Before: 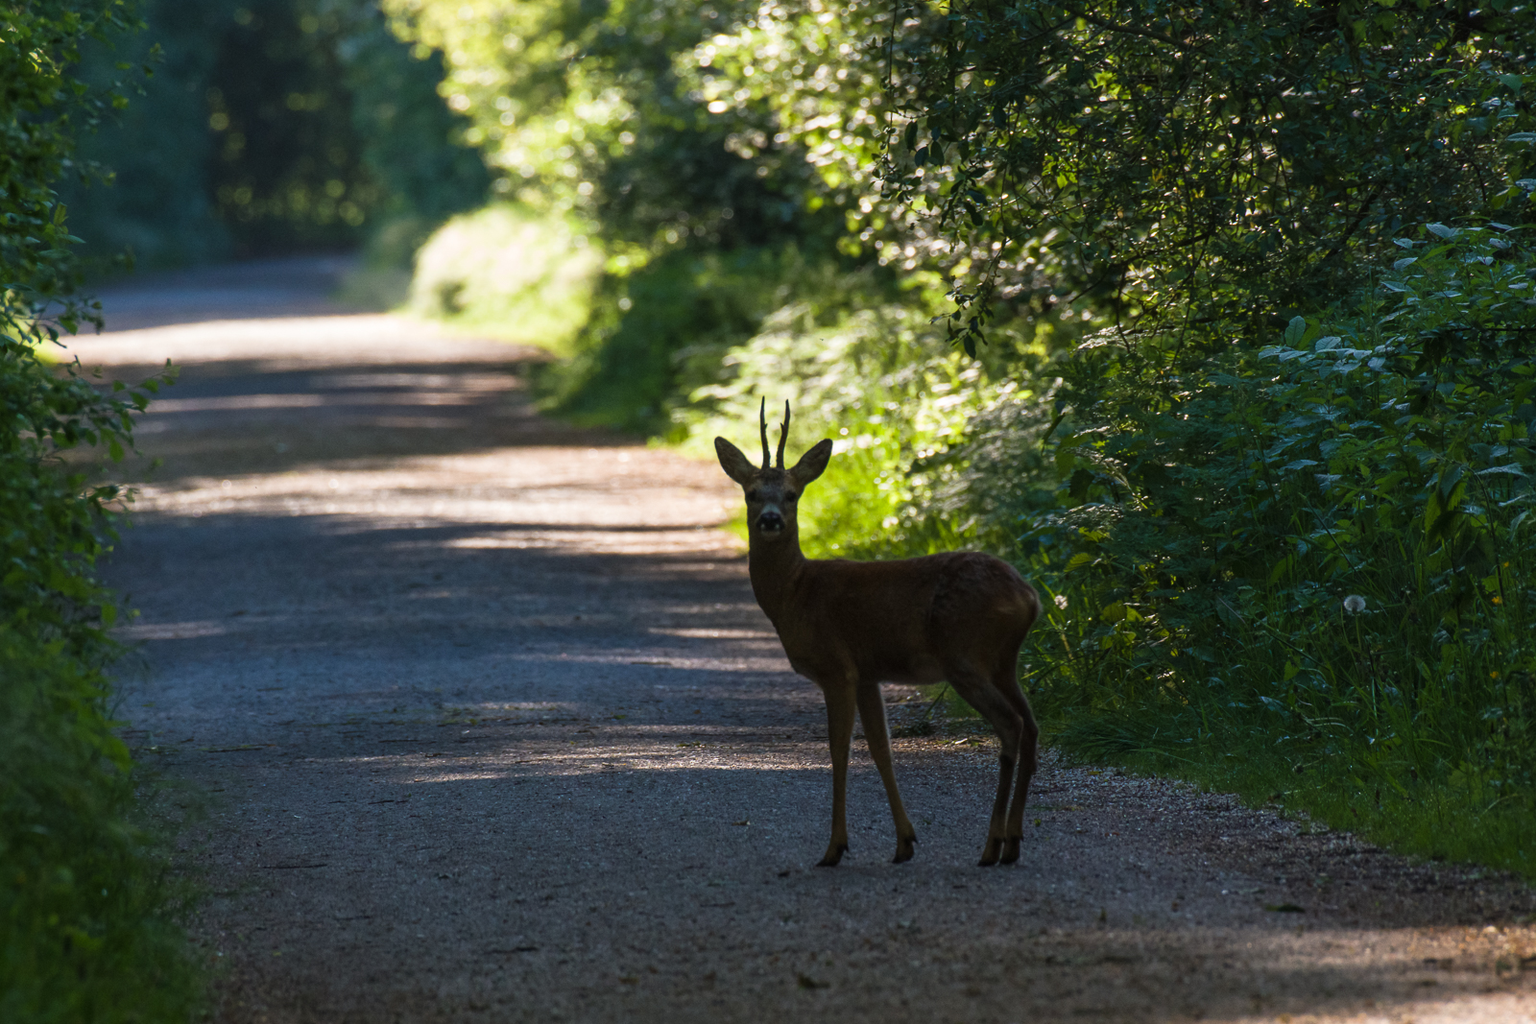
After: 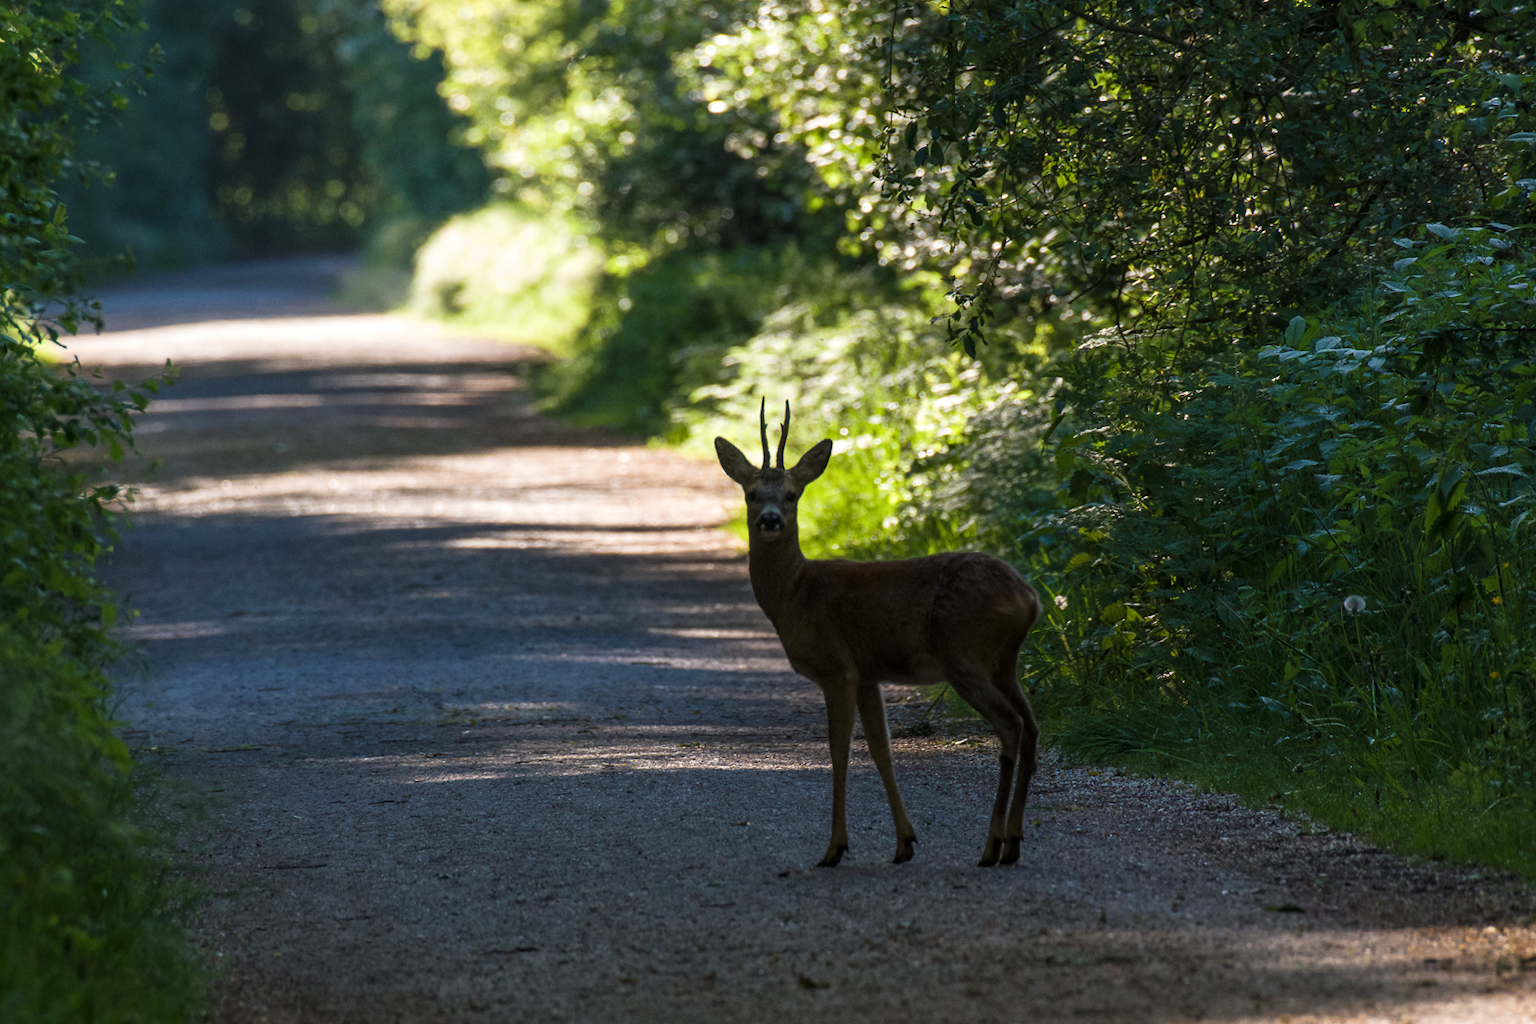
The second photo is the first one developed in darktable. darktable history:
local contrast: highlights 102%, shadows 101%, detail 119%, midtone range 0.2
